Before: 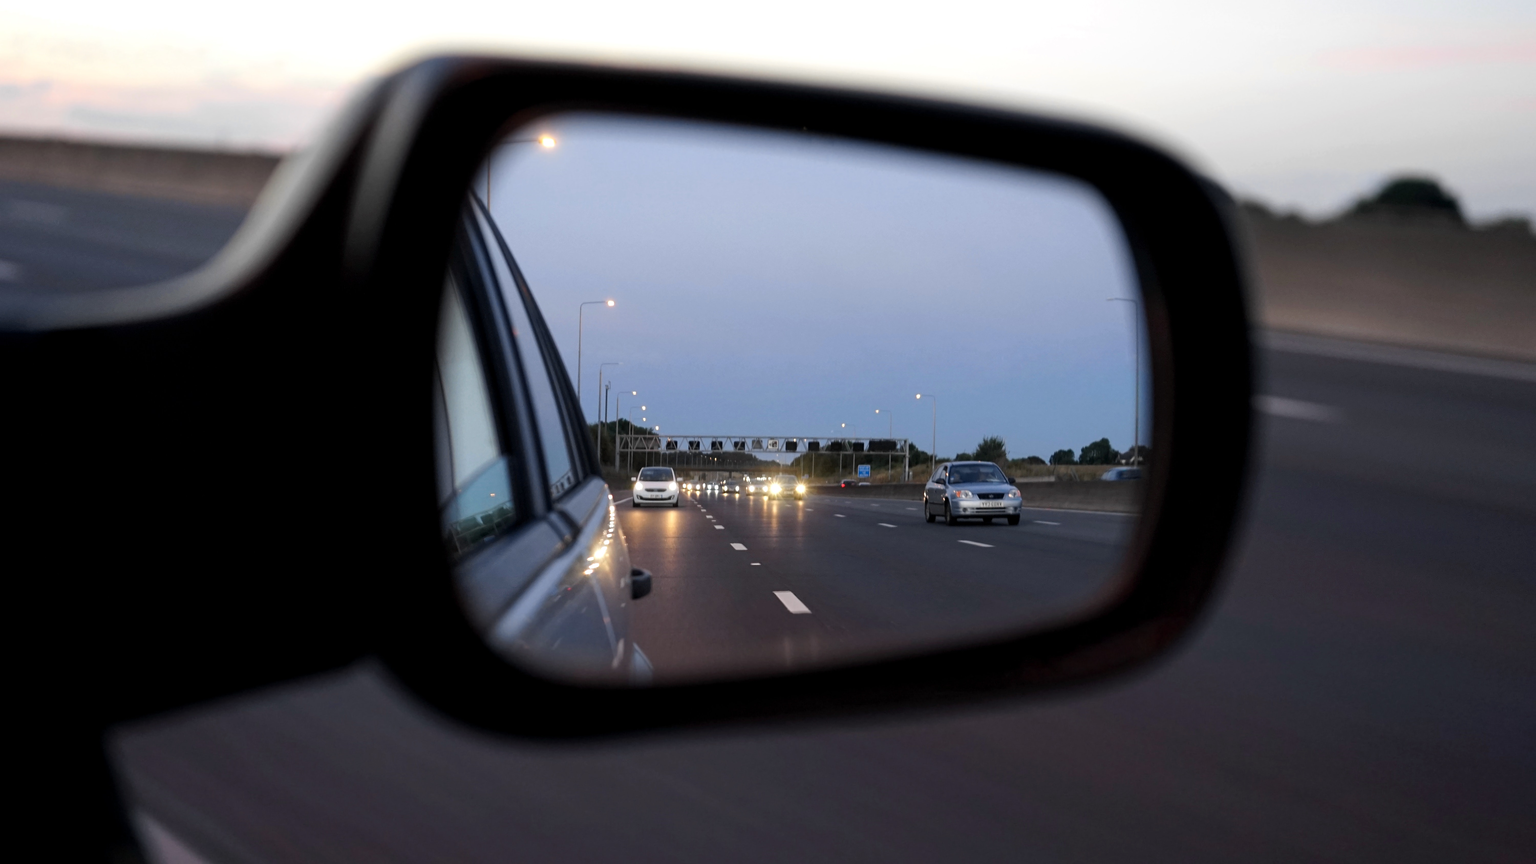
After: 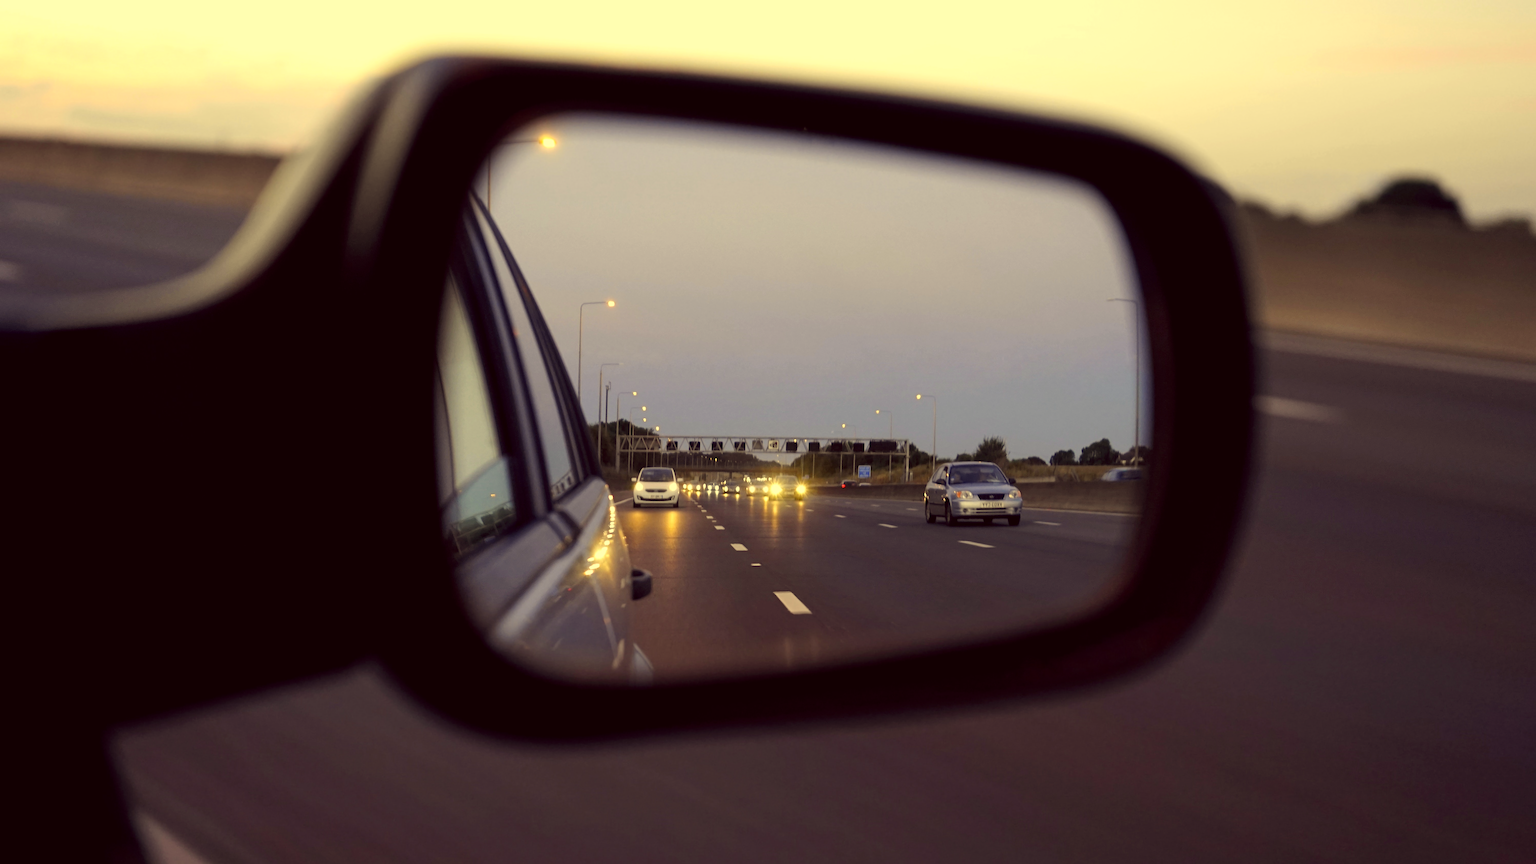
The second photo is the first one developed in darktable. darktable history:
color correction: highlights a* -0.608, highlights b* 39.6, shadows a* 9.87, shadows b* -0.933
